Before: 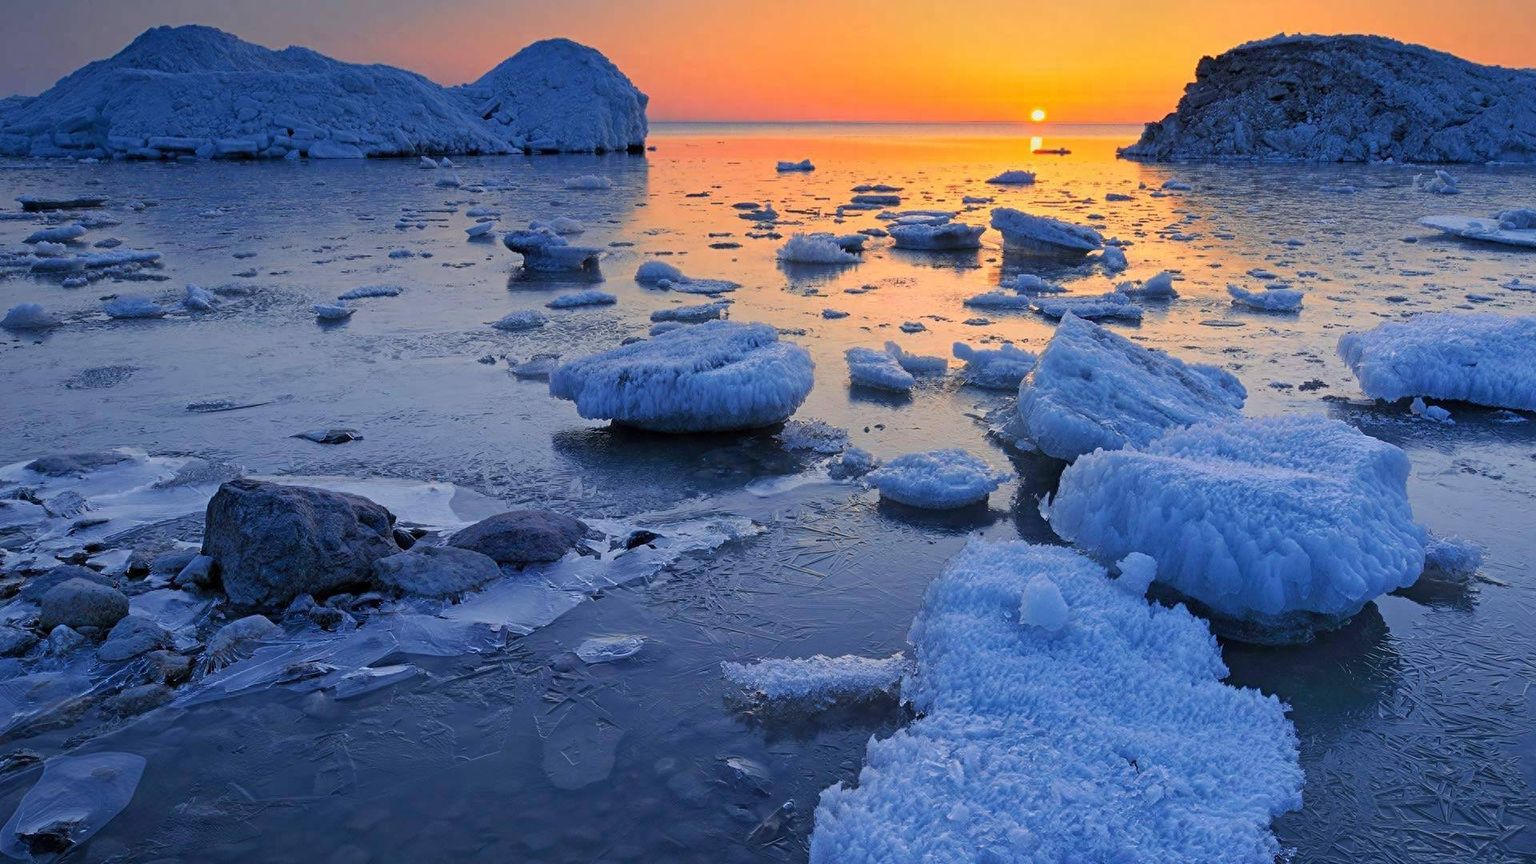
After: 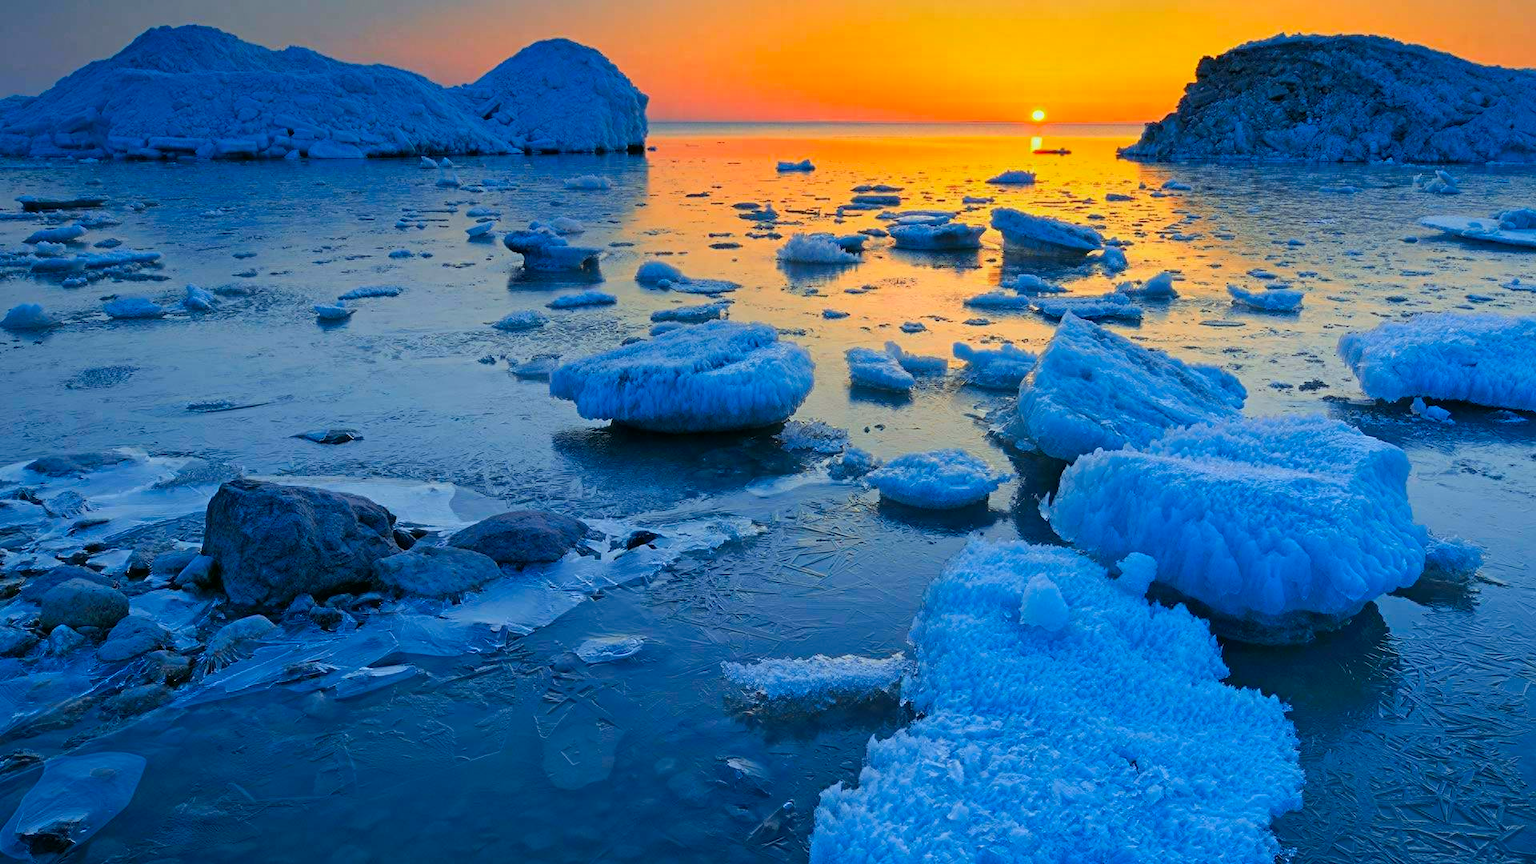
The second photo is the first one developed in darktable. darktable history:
color correction: highlights a* -7.33, highlights b* 1.26, shadows a* -3.55, saturation 1.4
color balance rgb: on, module defaults
